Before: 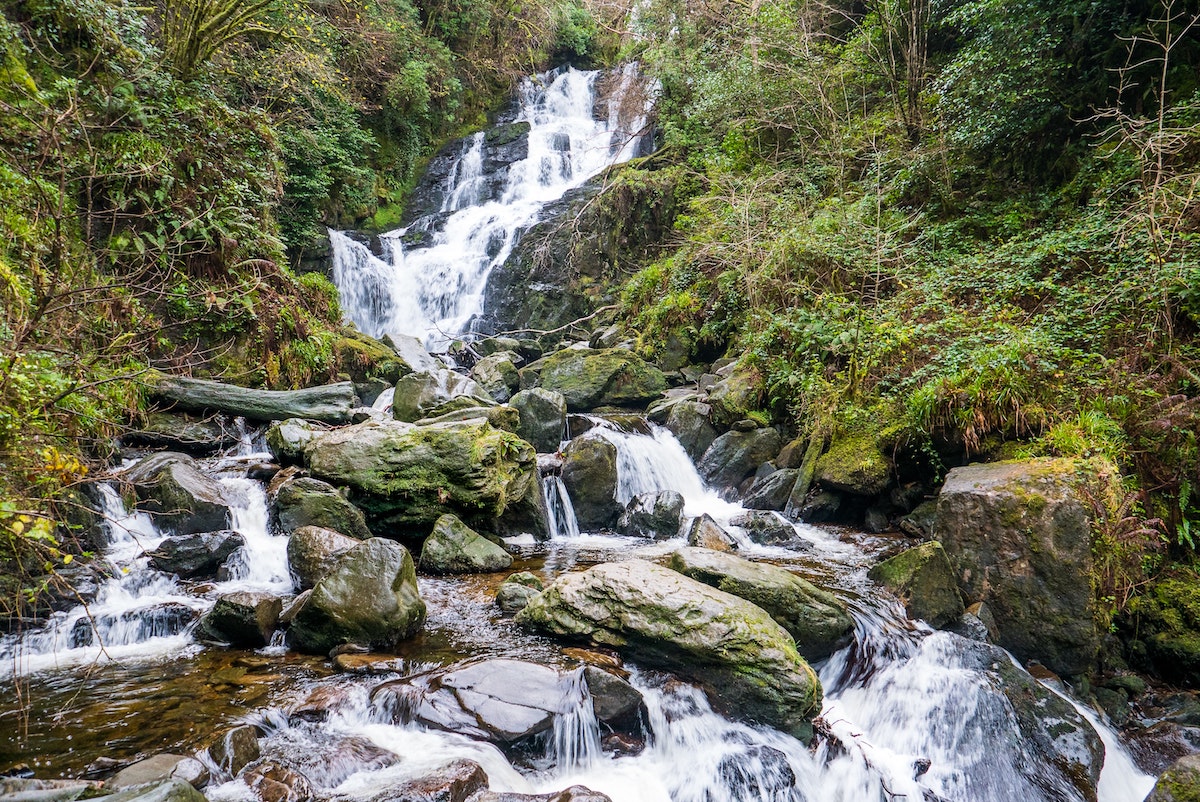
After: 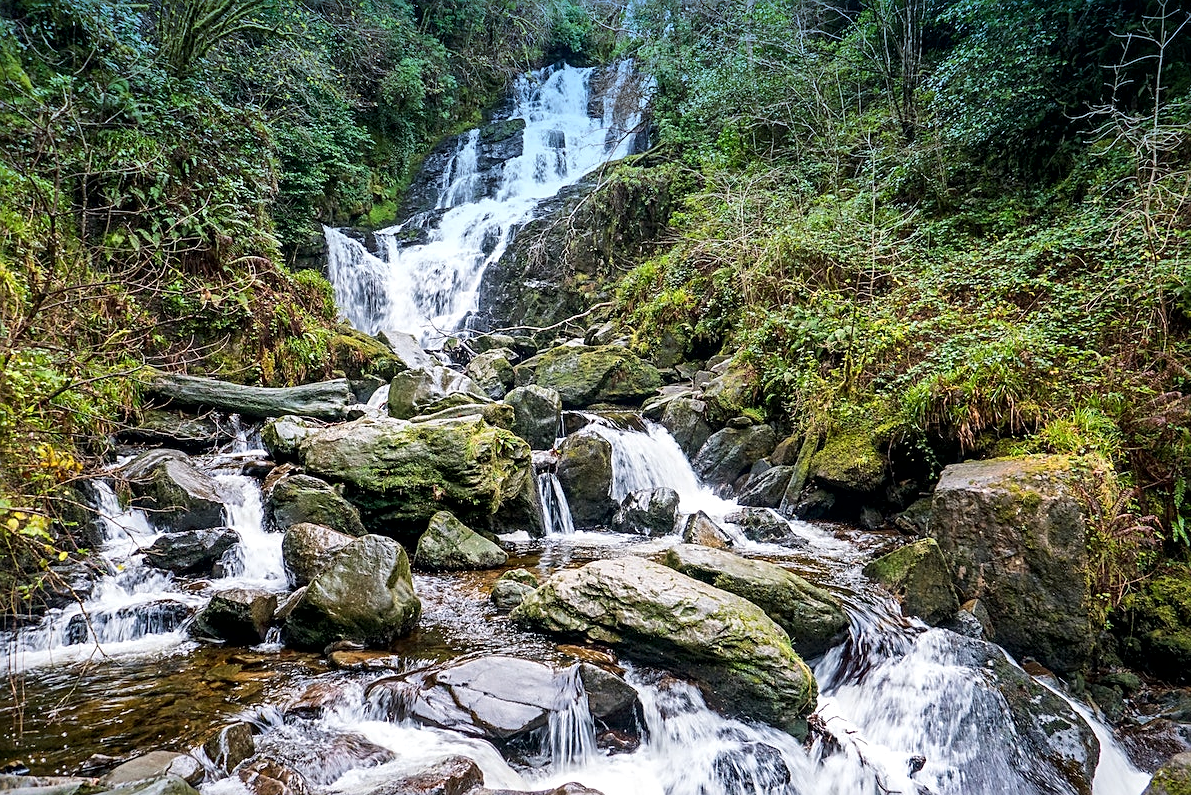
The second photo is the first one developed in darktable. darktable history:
crop: left 0.434%, top 0.485%, right 0.244%, bottom 0.386%
local contrast: mode bilateral grid, contrast 20, coarseness 50, detail 159%, midtone range 0.2
graduated density: density 2.02 EV, hardness 44%, rotation 0.374°, offset 8.21, hue 208.8°, saturation 97%
sharpen: on, module defaults
